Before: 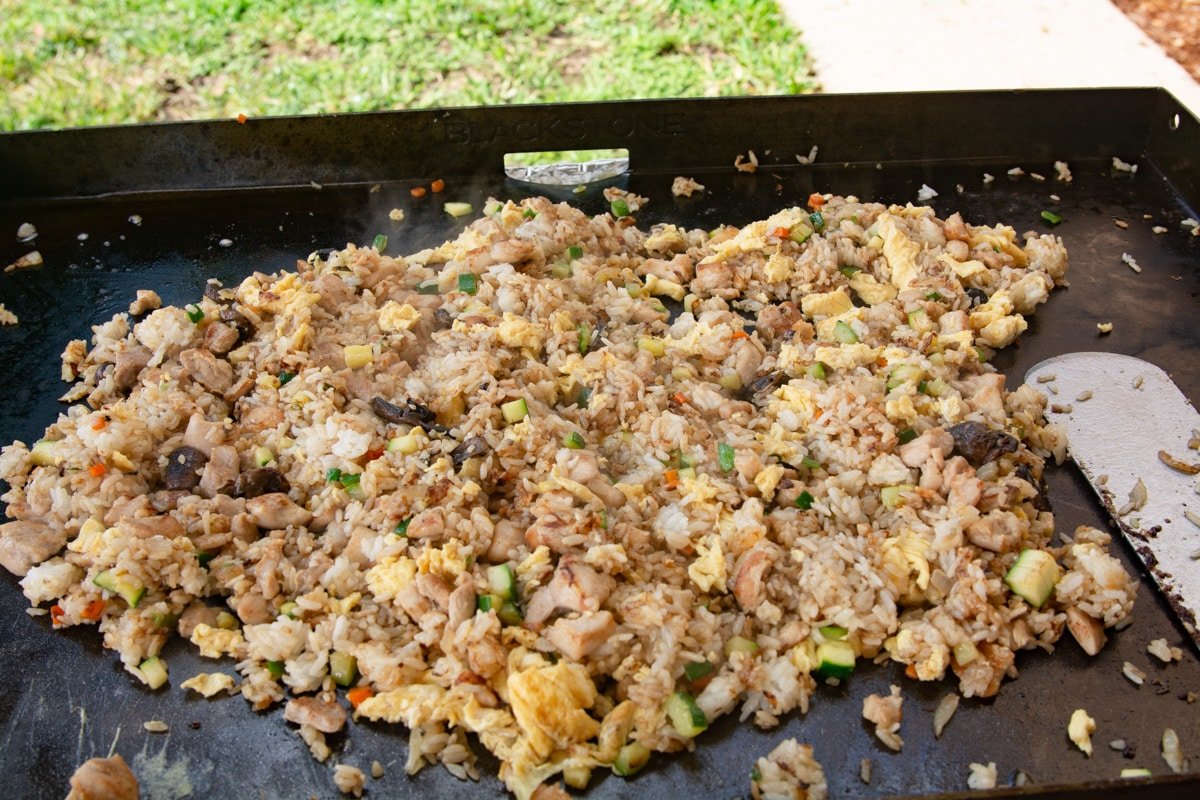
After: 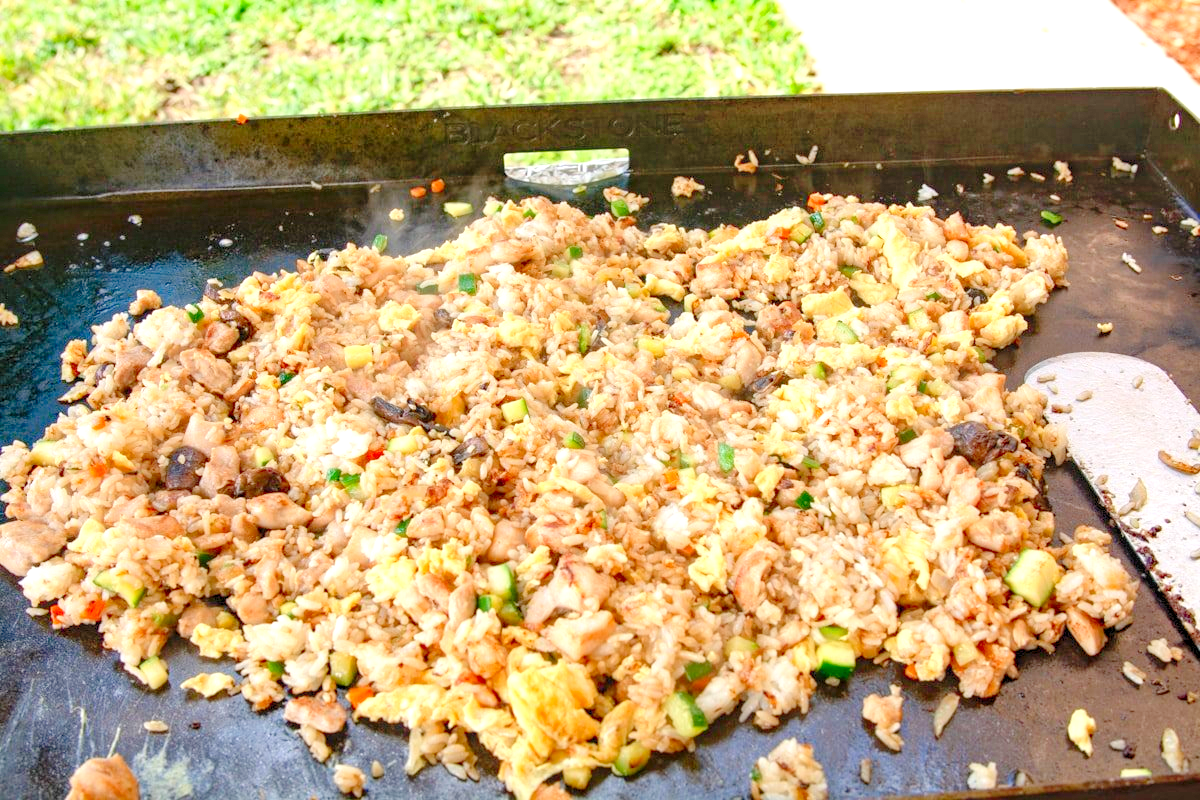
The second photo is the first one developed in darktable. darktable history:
levels: levels [0.008, 0.318, 0.836]
local contrast: on, module defaults
